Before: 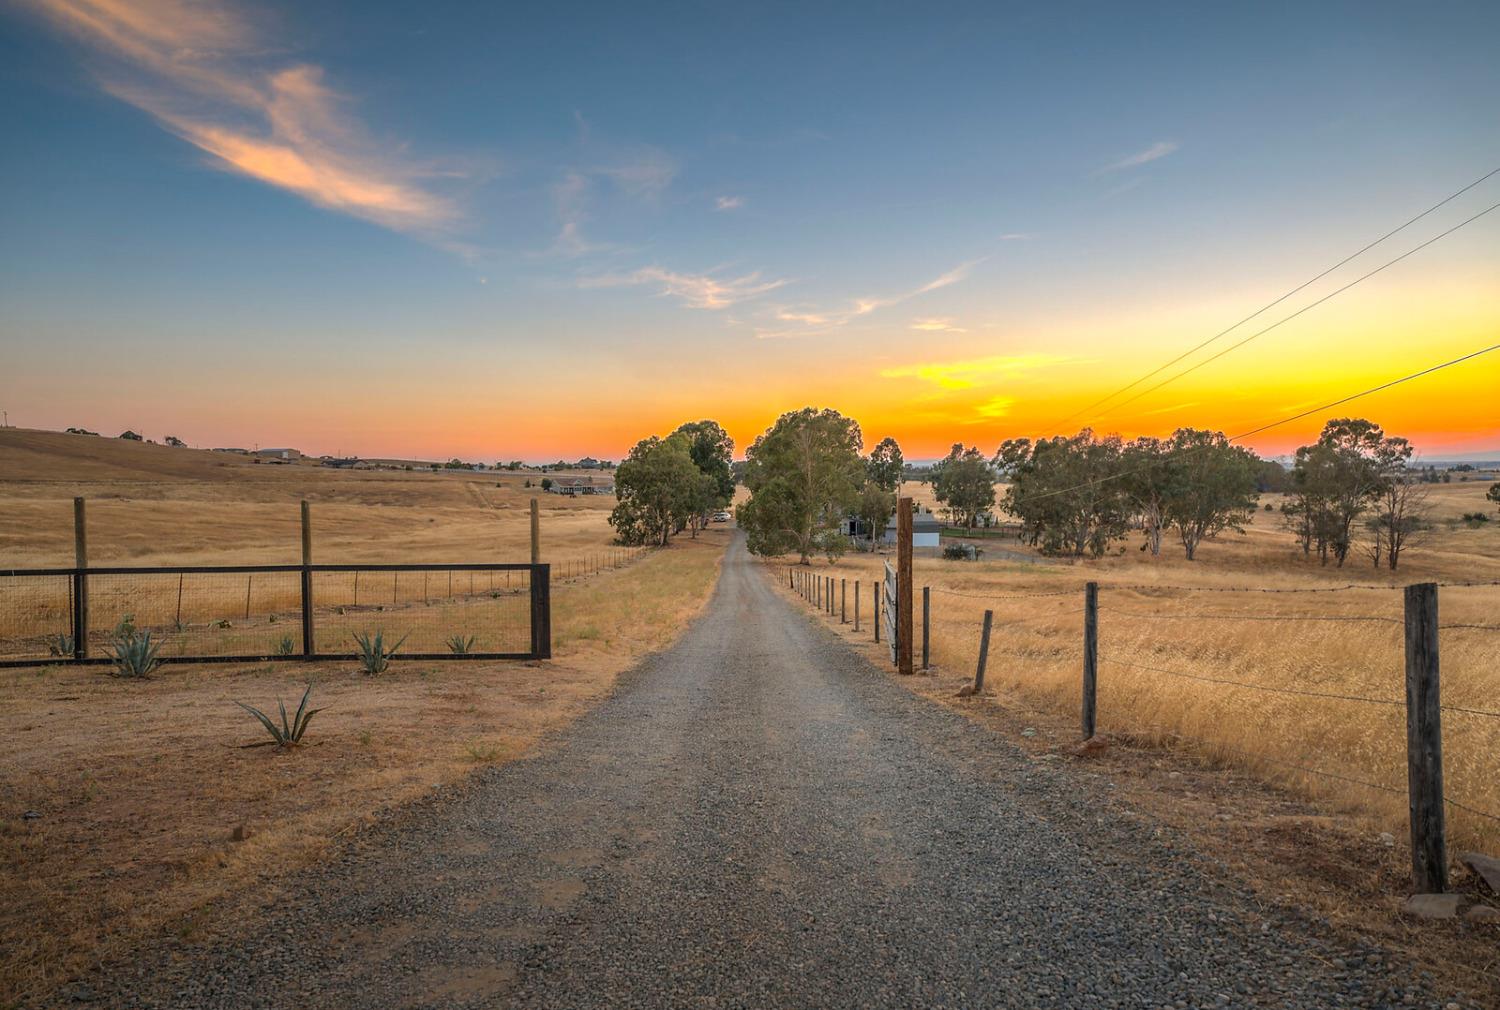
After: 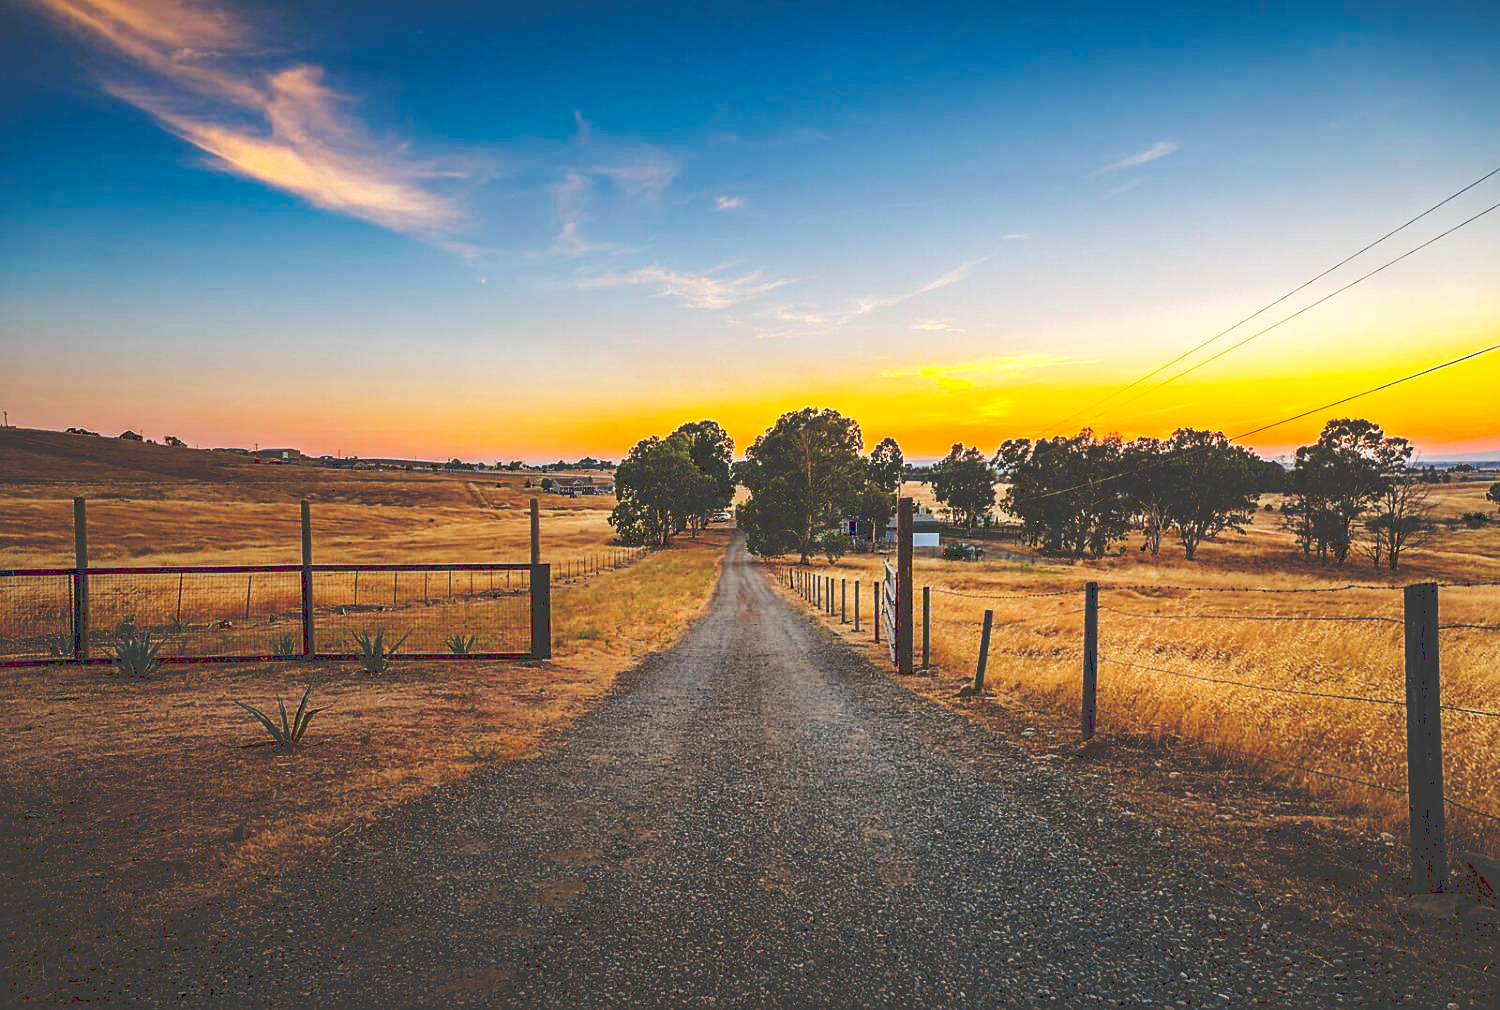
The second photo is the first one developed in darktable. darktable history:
contrast brightness saturation: contrast 0.03, brightness -0.04
sharpen: on, module defaults
haze removal: compatibility mode true, adaptive false
tone curve: curves: ch0 [(0, 0) (0.003, 0.231) (0.011, 0.231) (0.025, 0.231) (0.044, 0.231) (0.069, 0.231) (0.1, 0.234) (0.136, 0.239) (0.177, 0.243) (0.224, 0.247) (0.277, 0.265) (0.335, 0.311) (0.399, 0.389) (0.468, 0.507) (0.543, 0.634) (0.623, 0.74) (0.709, 0.83) (0.801, 0.889) (0.898, 0.93) (1, 1)], preserve colors none
